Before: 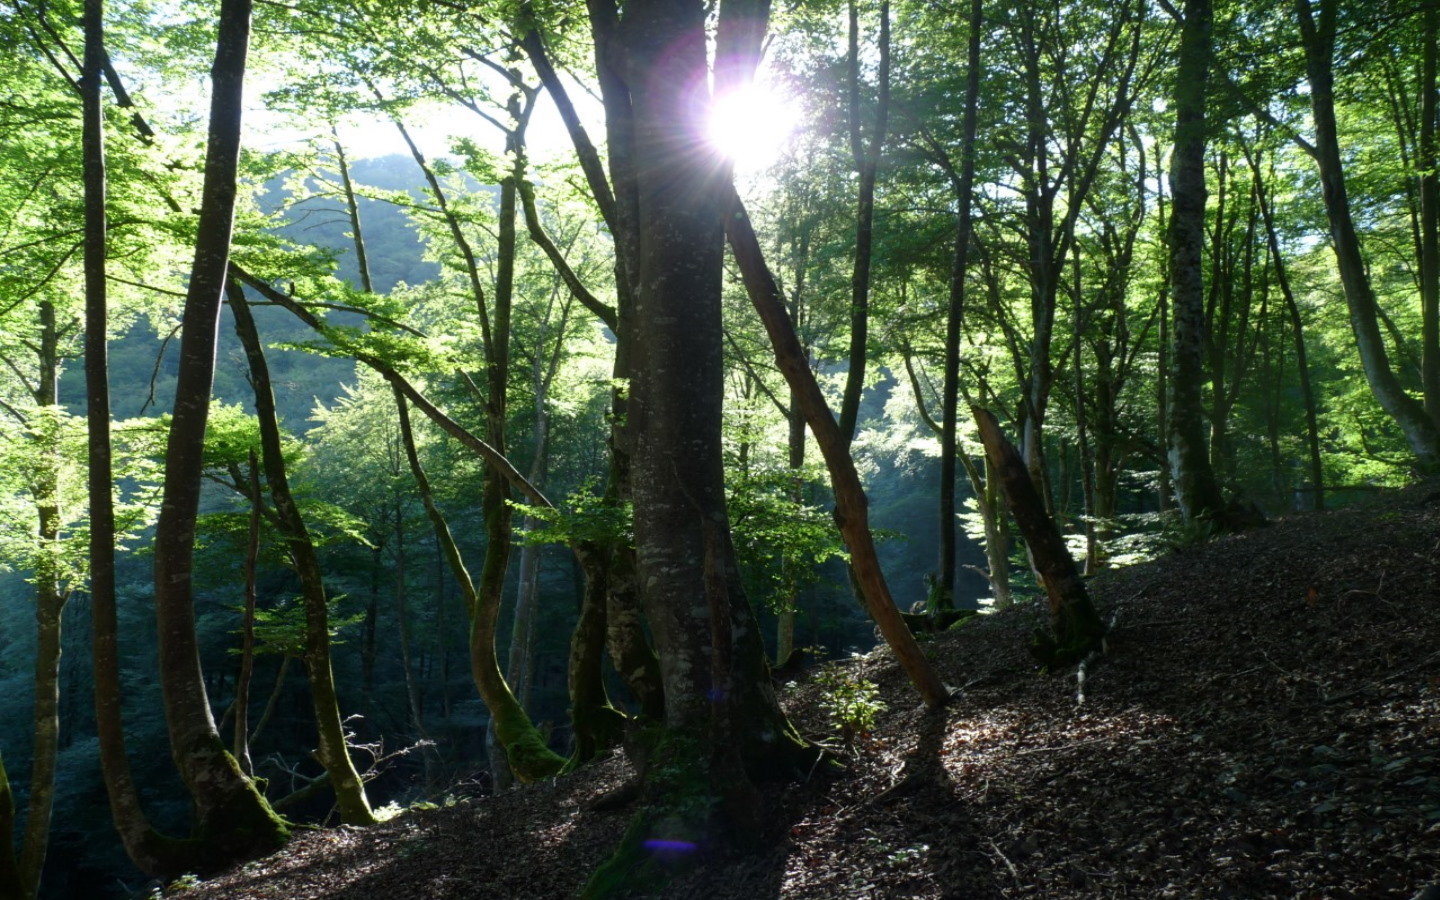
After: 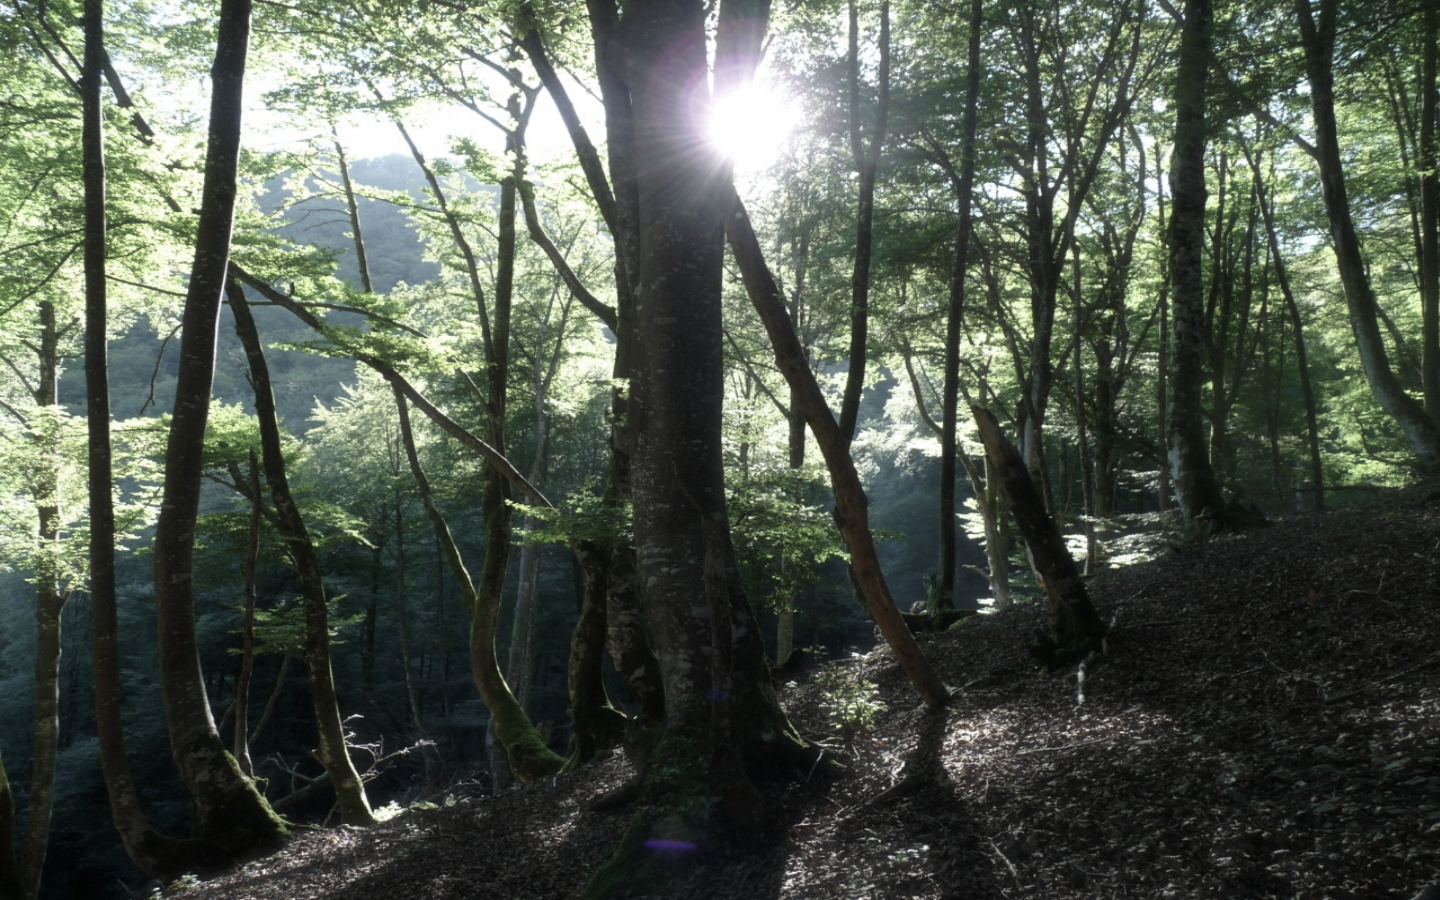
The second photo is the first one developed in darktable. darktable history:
color correction: highlights b* -0.006, saturation 0.583
haze removal: strength -0.077, distance 0.353, compatibility mode true, adaptive false
